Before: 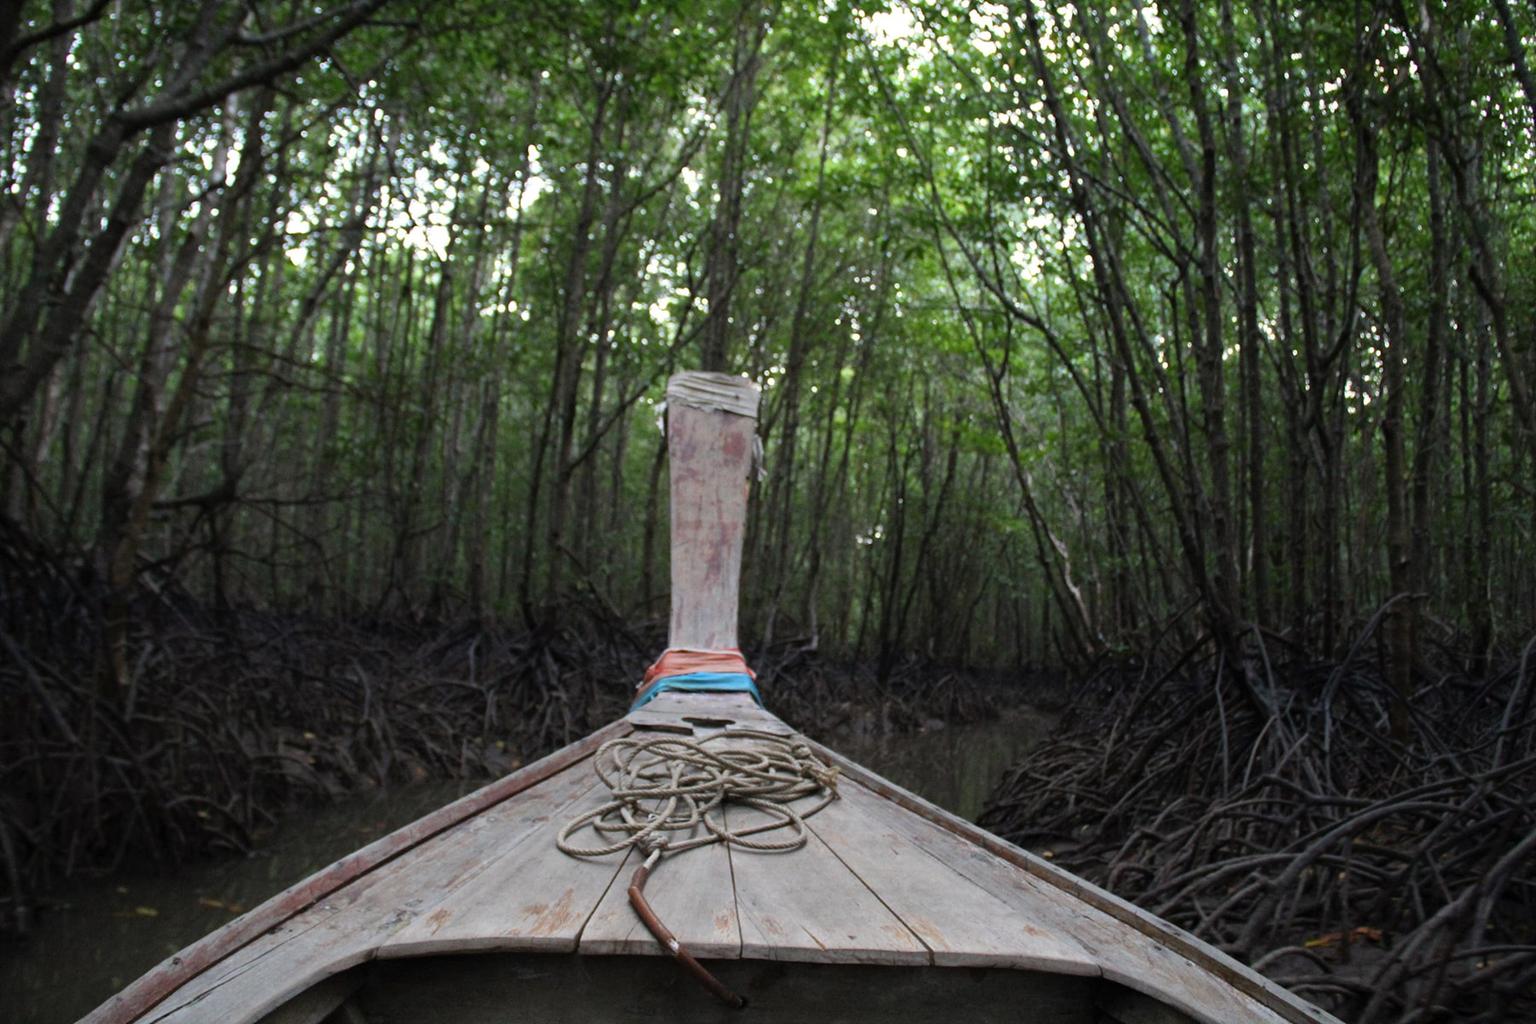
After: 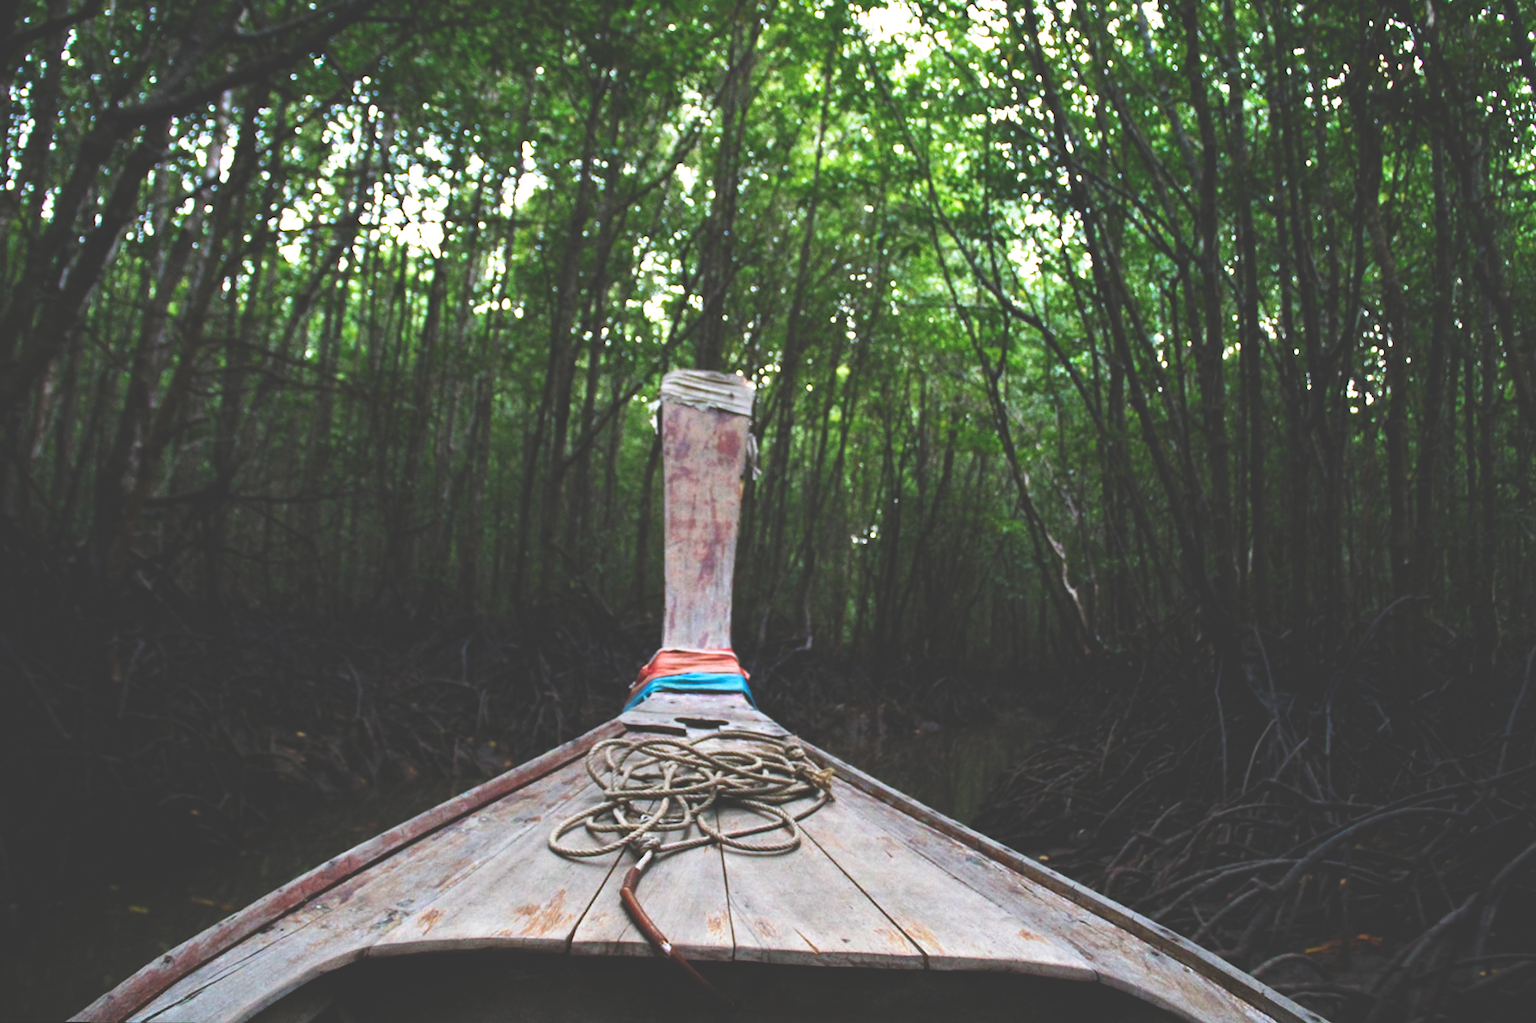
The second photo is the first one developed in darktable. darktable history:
base curve: curves: ch0 [(0, 0.036) (0.007, 0.037) (0.604, 0.887) (1, 1)], preserve colors none
rotate and perspective: rotation 0.192°, lens shift (horizontal) -0.015, crop left 0.005, crop right 0.996, crop top 0.006, crop bottom 0.99
velvia: on, module defaults
